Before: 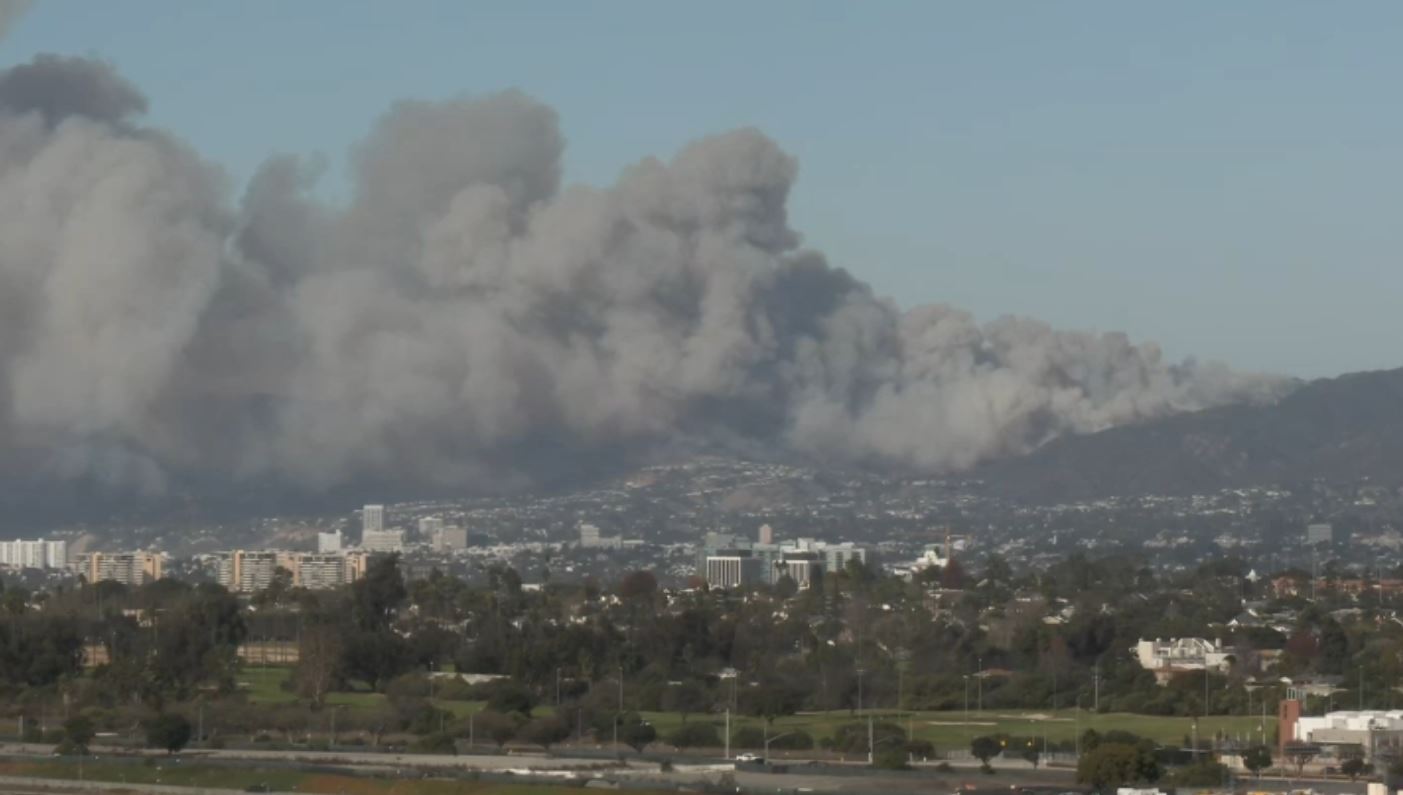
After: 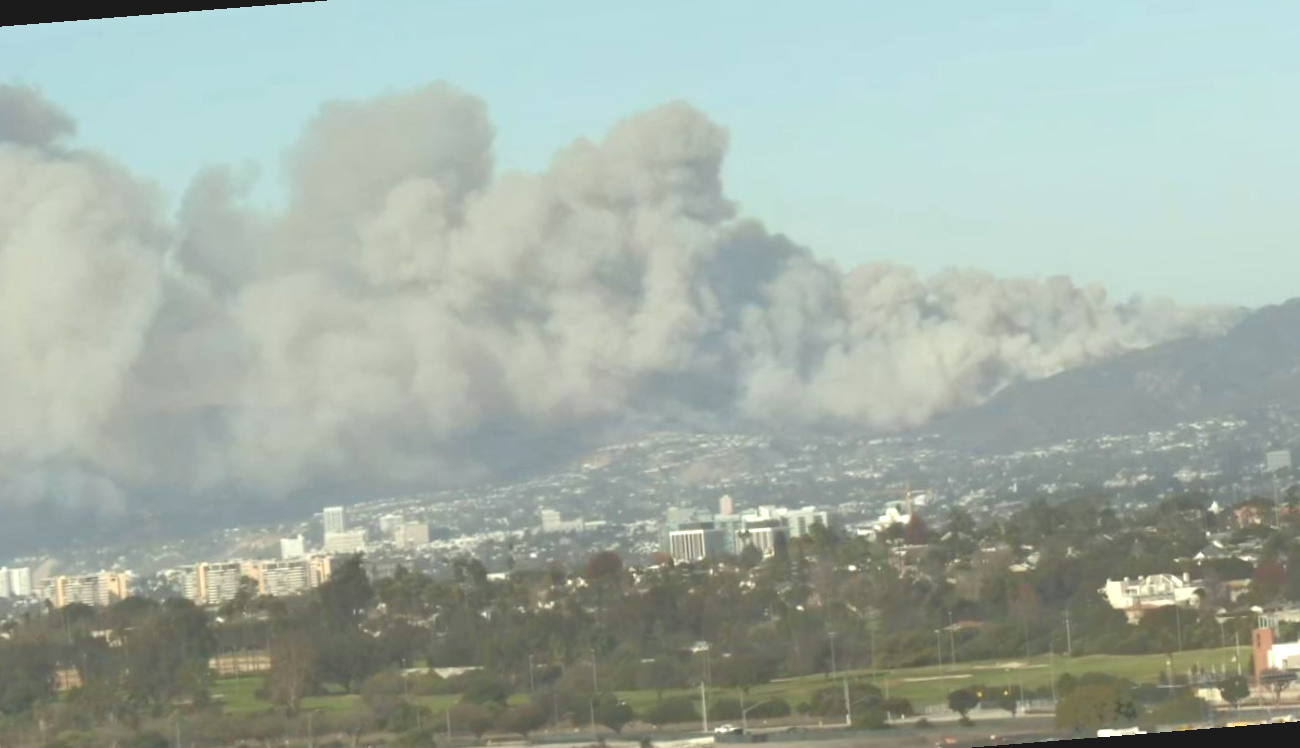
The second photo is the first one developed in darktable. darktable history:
exposure: exposure 1.25 EV, compensate exposure bias true, compensate highlight preservation false
contrast brightness saturation: contrast -0.15, brightness 0.05, saturation -0.12
rotate and perspective: rotation -4.57°, crop left 0.054, crop right 0.944, crop top 0.087, crop bottom 0.914
color correction: highlights a* -4.28, highlights b* 6.53
tone equalizer: -8 EV -0.528 EV, -7 EV -0.319 EV, -6 EV -0.083 EV, -5 EV 0.413 EV, -4 EV 0.985 EV, -3 EV 0.791 EV, -2 EV -0.01 EV, -1 EV 0.14 EV, +0 EV -0.012 EV, smoothing 1
